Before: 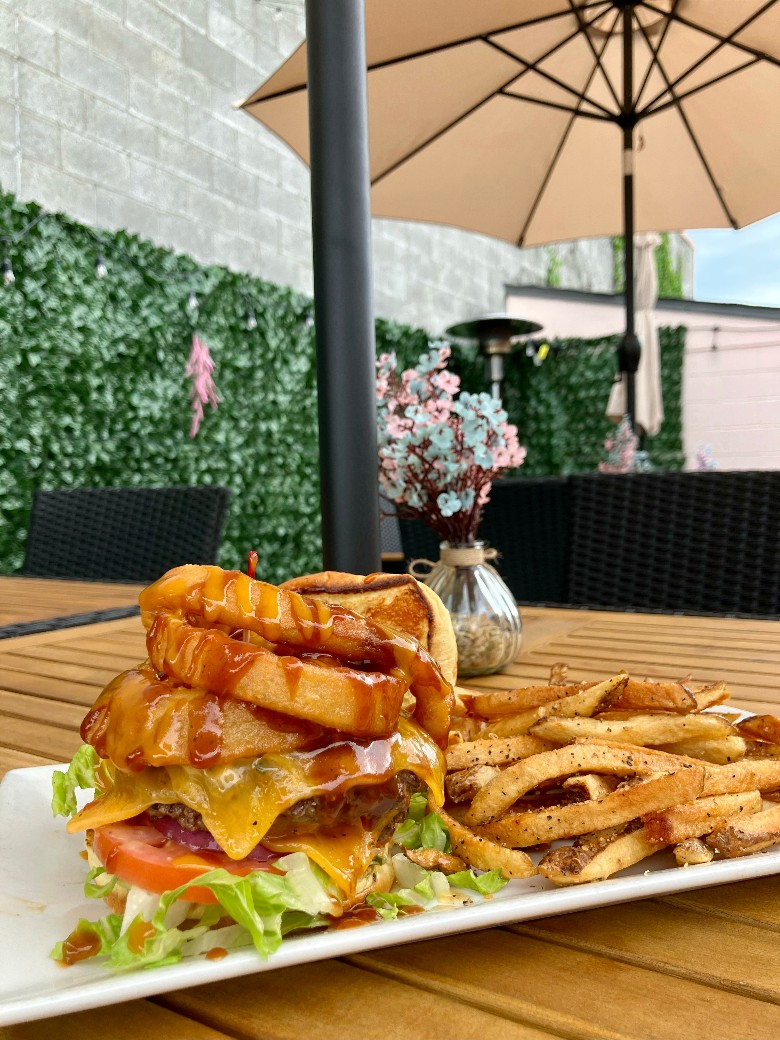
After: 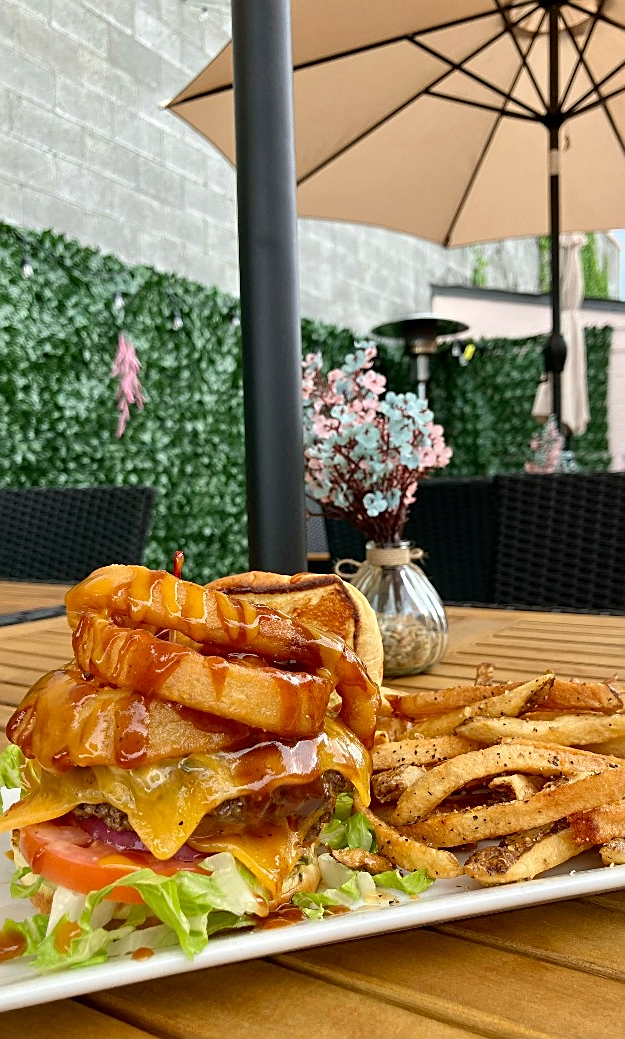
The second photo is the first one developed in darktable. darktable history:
crop and rotate: left 9.597%, right 10.195%
sharpen: on, module defaults
